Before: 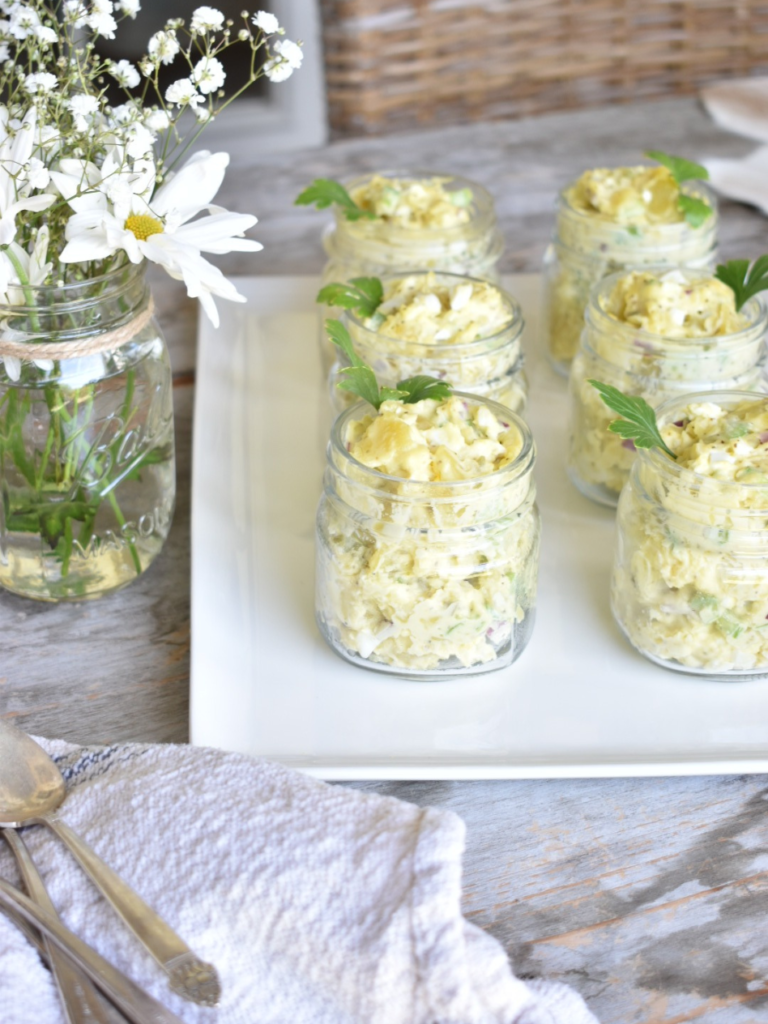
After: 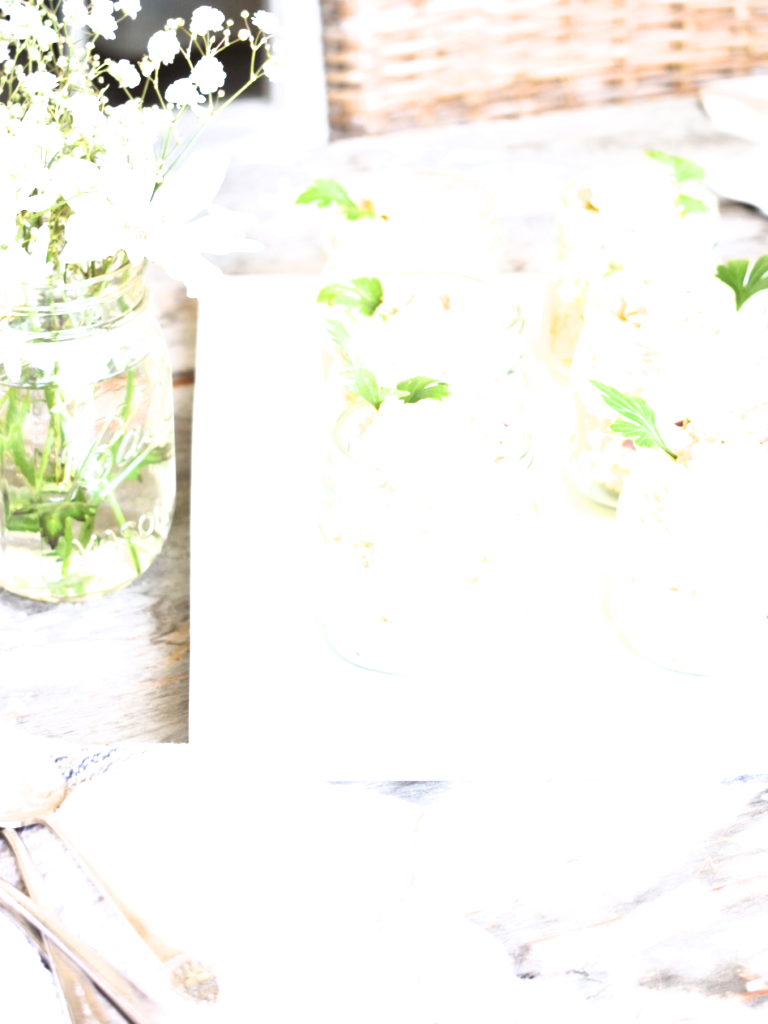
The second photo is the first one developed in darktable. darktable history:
filmic rgb: black relative exposure -8.71 EV, white relative exposure 2.68 EV, target black luminance 0%, target white luminance 99.93%, hardness 6.26, latitude 74.53%, contrast 1.318, highlights saturation mix -5.38%
exposure: black level correction 0, exposure 1.685 EV, compensate highlight preservation false
